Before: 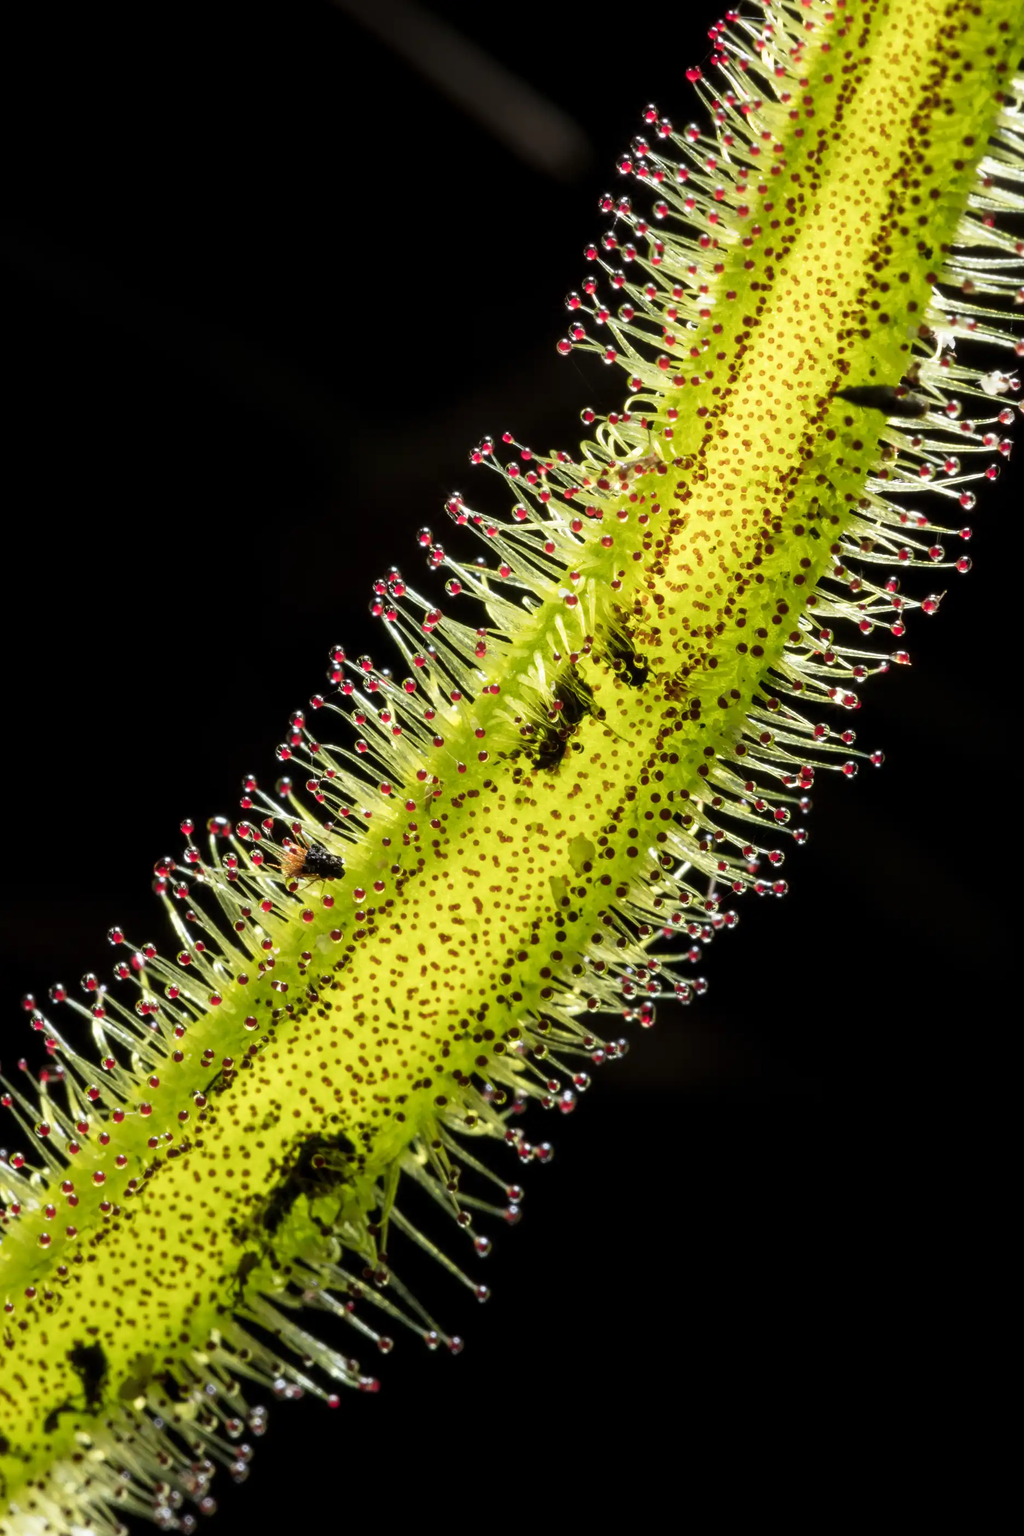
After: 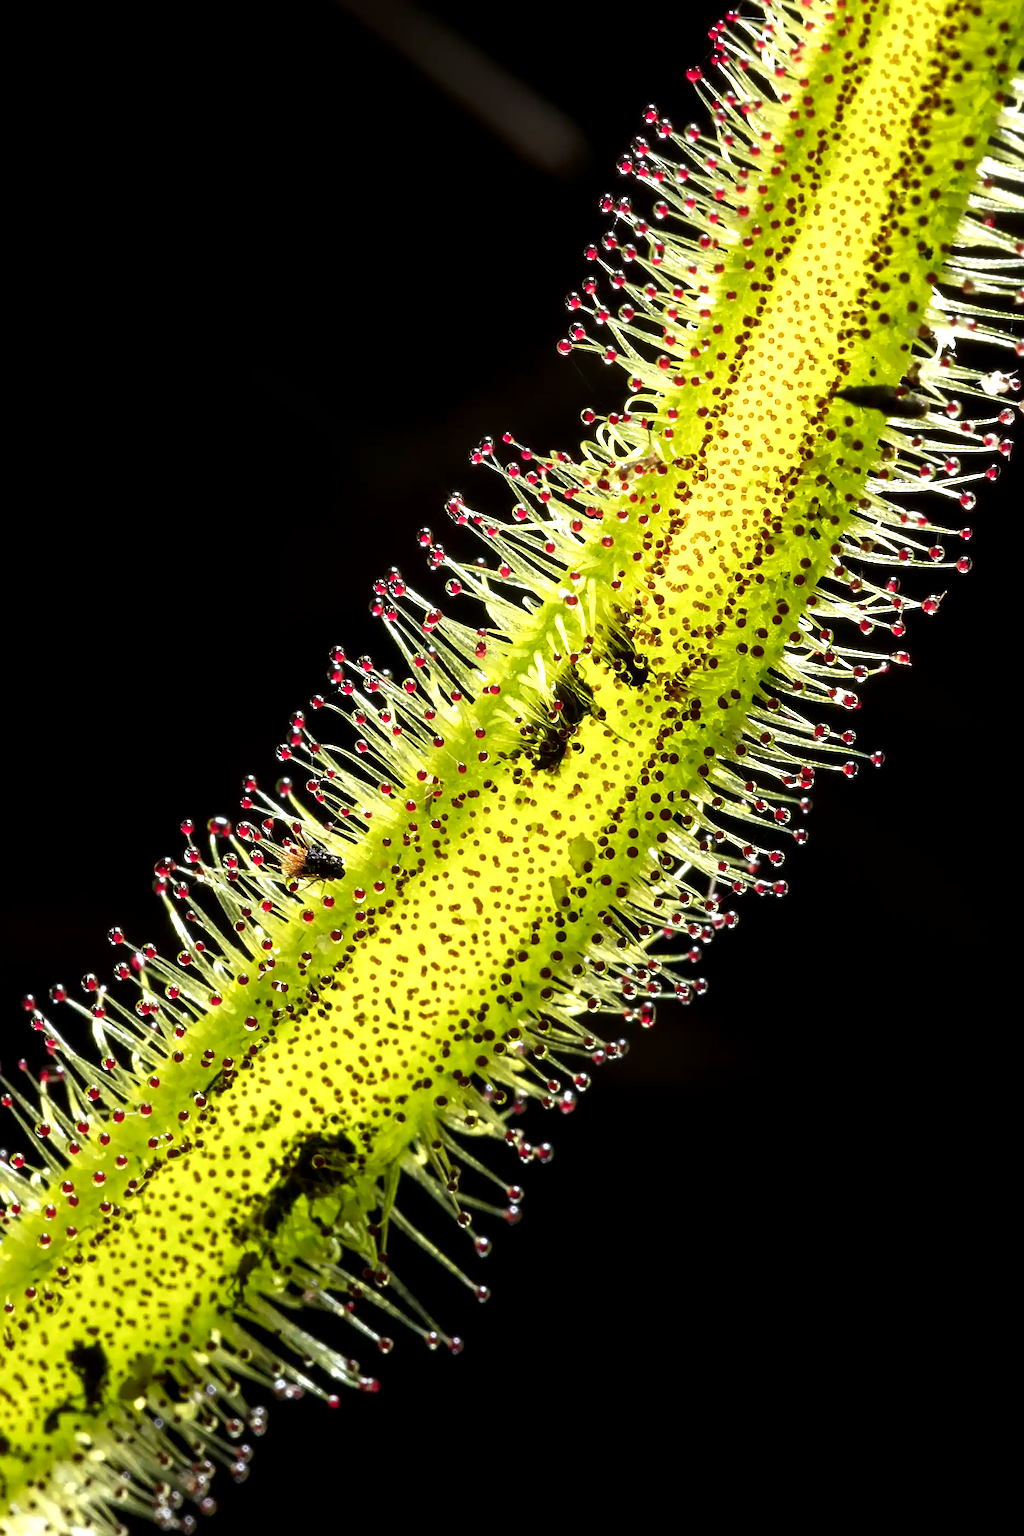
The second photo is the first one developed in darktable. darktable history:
exposure: black level correction 0.001, exposure 0.5 EV, compensate exposure bias true, compensate highlight preservation false
contrast brightness saturation: brightness -0.09
tone equalizer: on, module defaults
sharpen: on, module defaults
